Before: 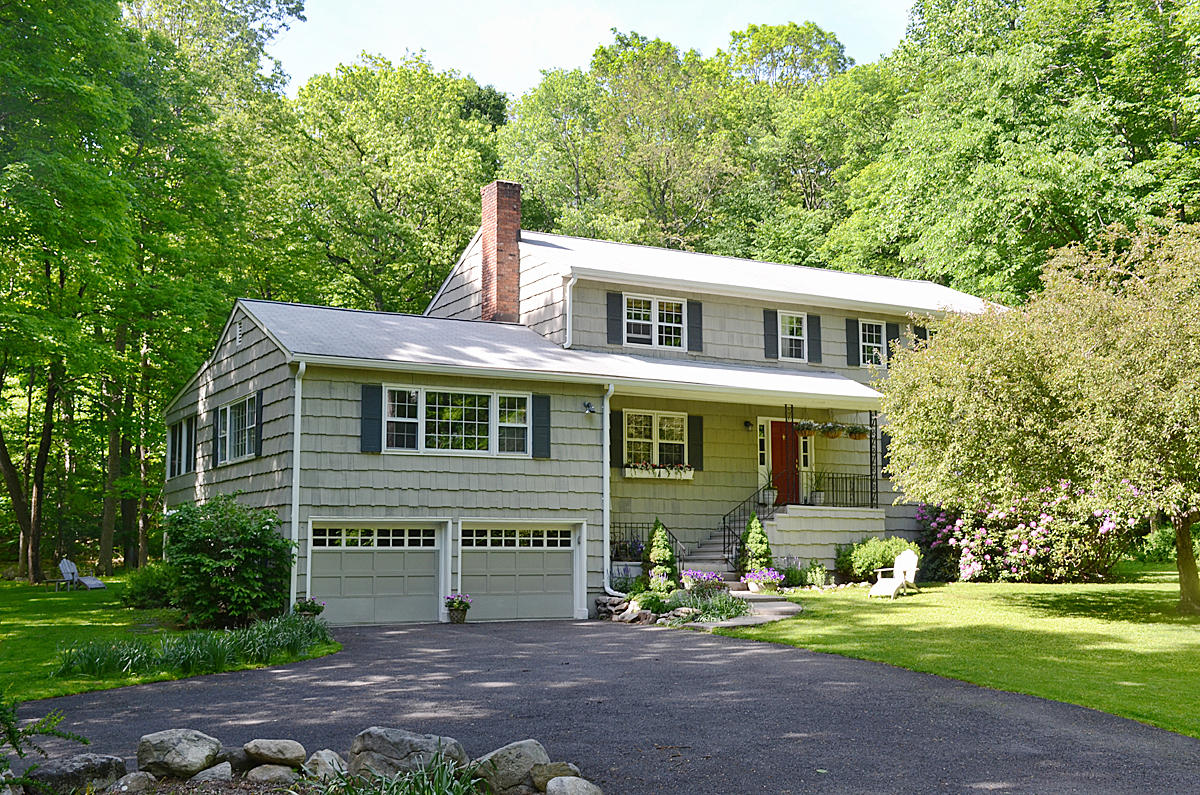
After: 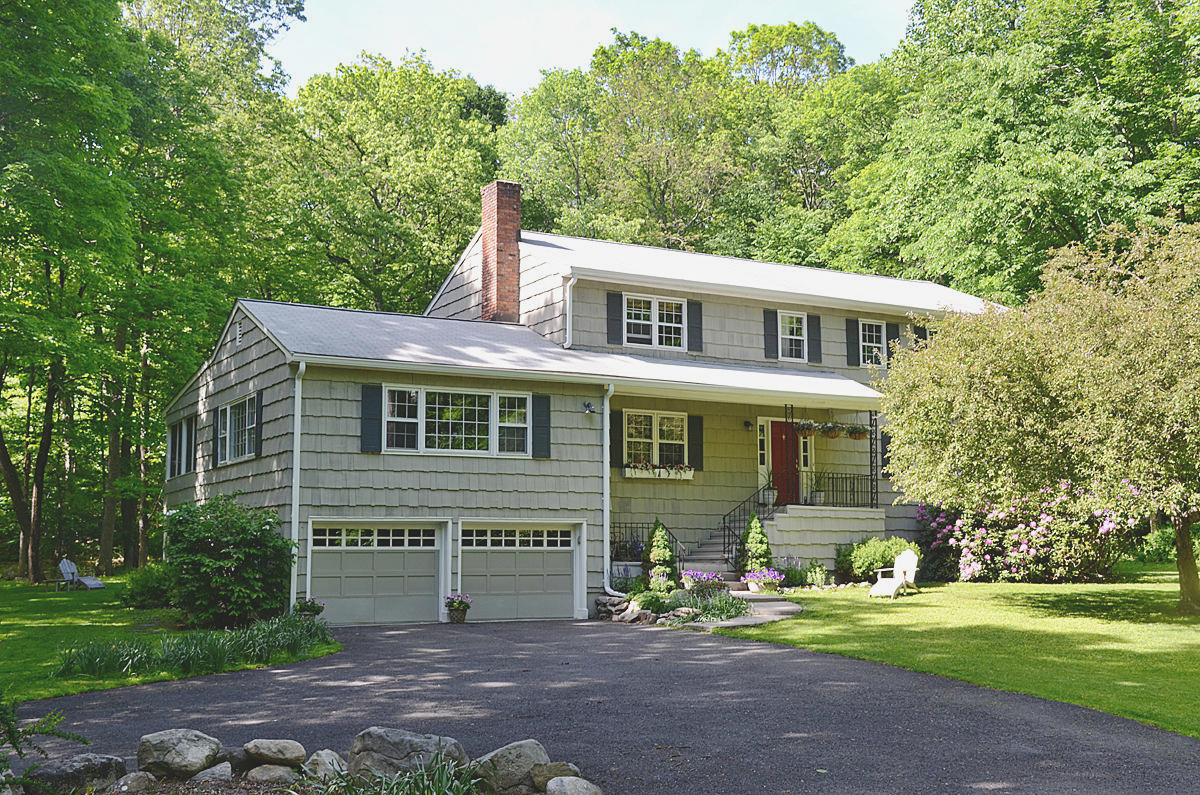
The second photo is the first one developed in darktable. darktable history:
exposure: black level correction -0.015, exposure -0.127 EV, compensate highlight preservation false
